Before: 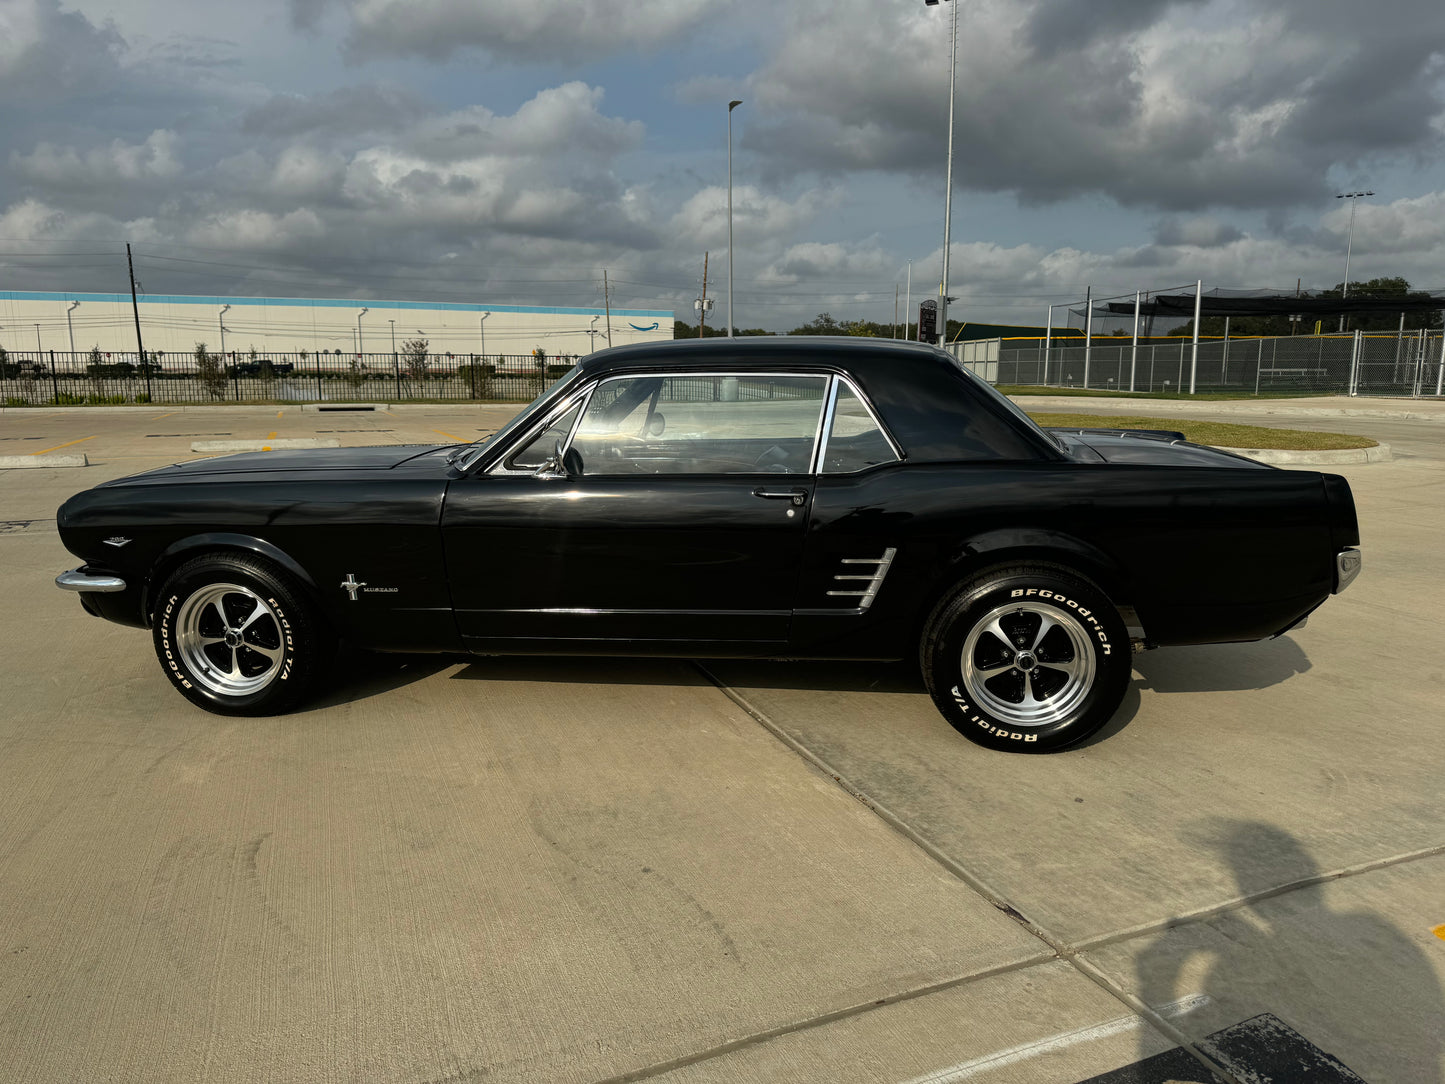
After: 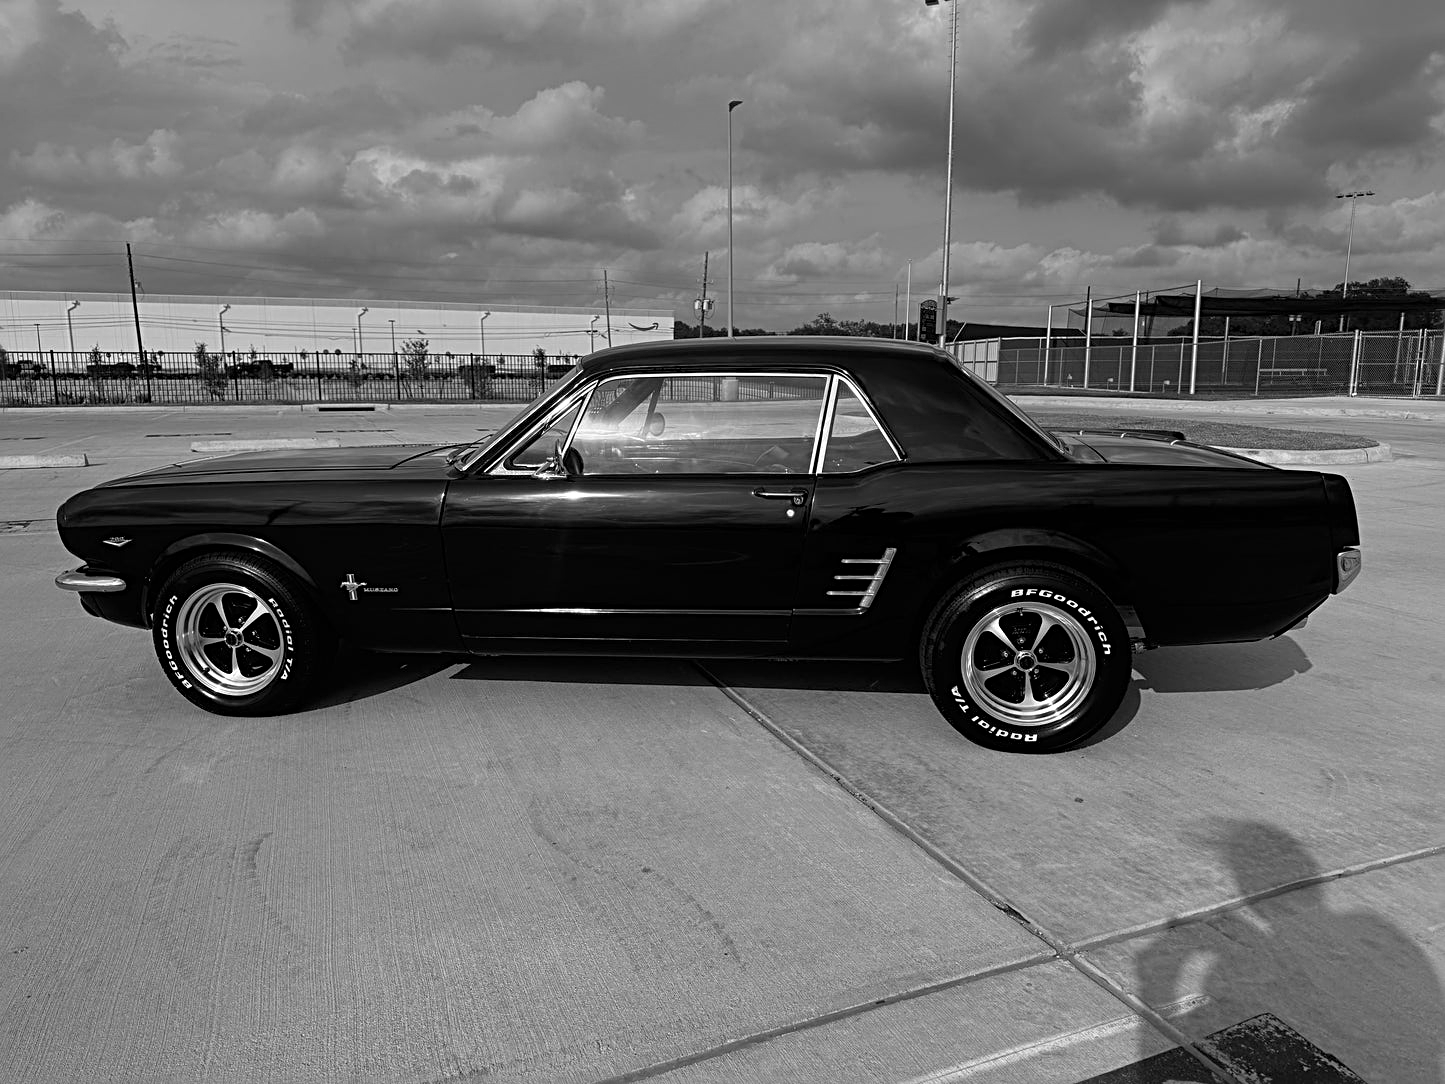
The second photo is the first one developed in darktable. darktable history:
white balance: red 0.924, blue 1.095
sharpen: radius 3.119
monochrome: a -6.99, b 35.61, size 1.4
